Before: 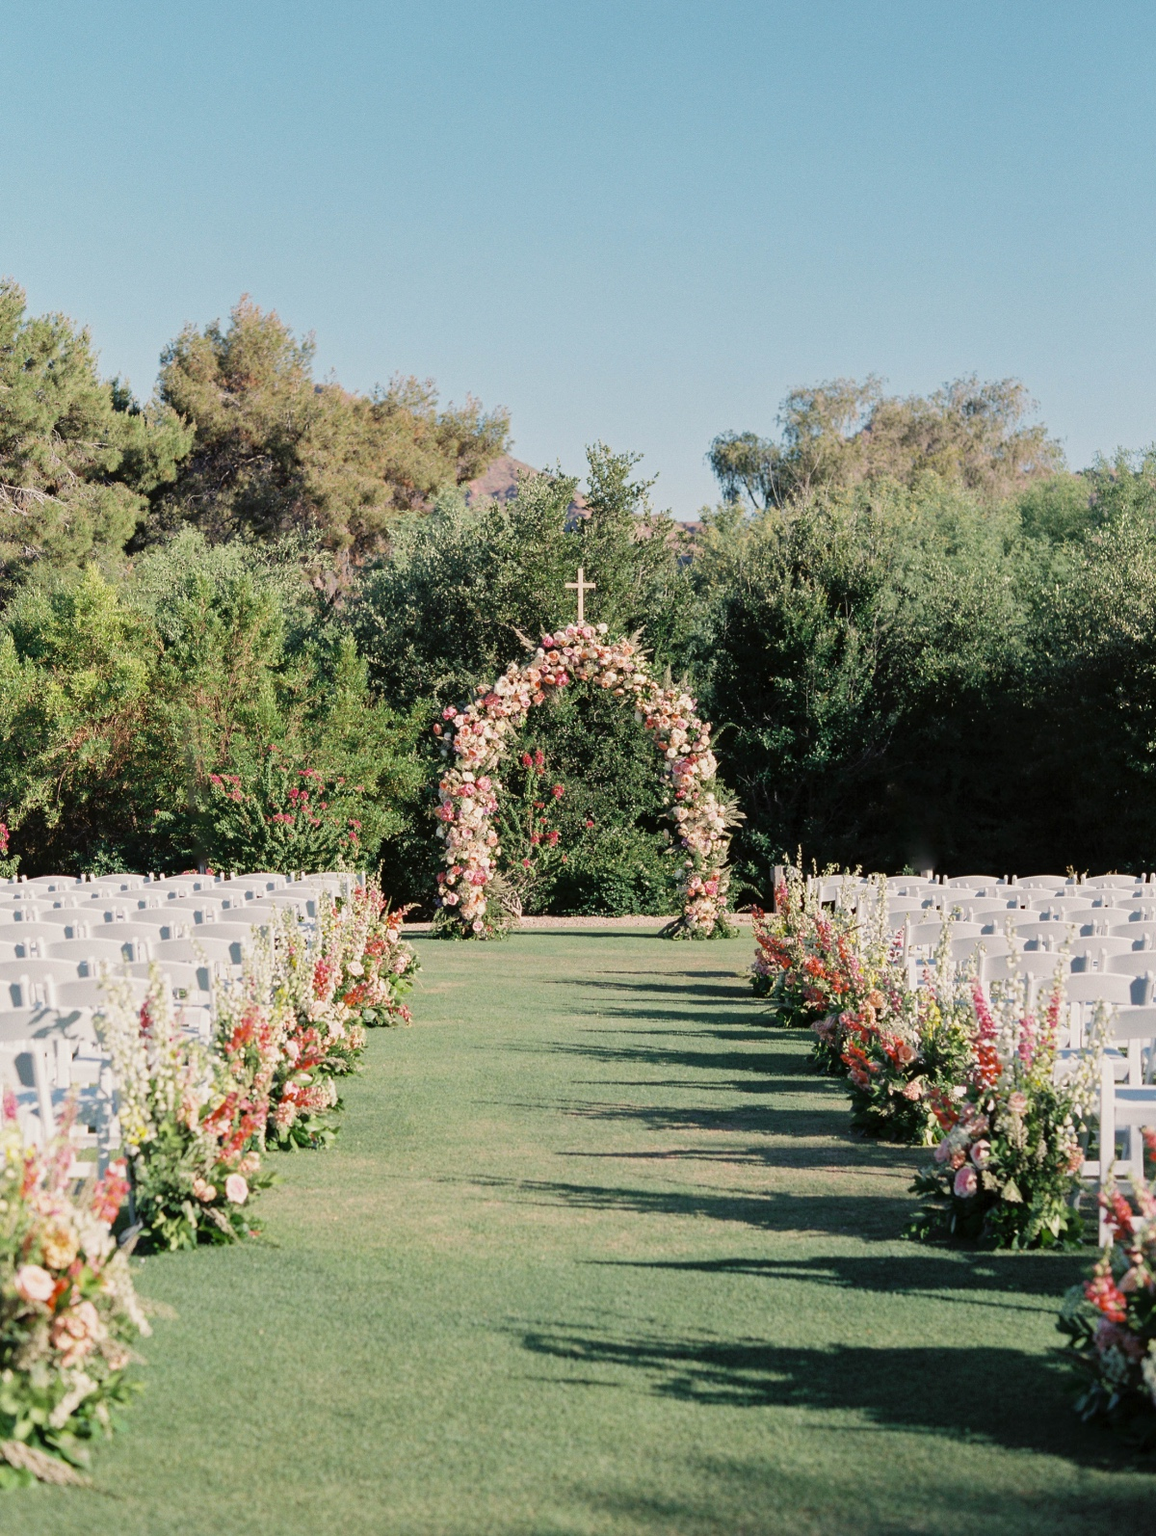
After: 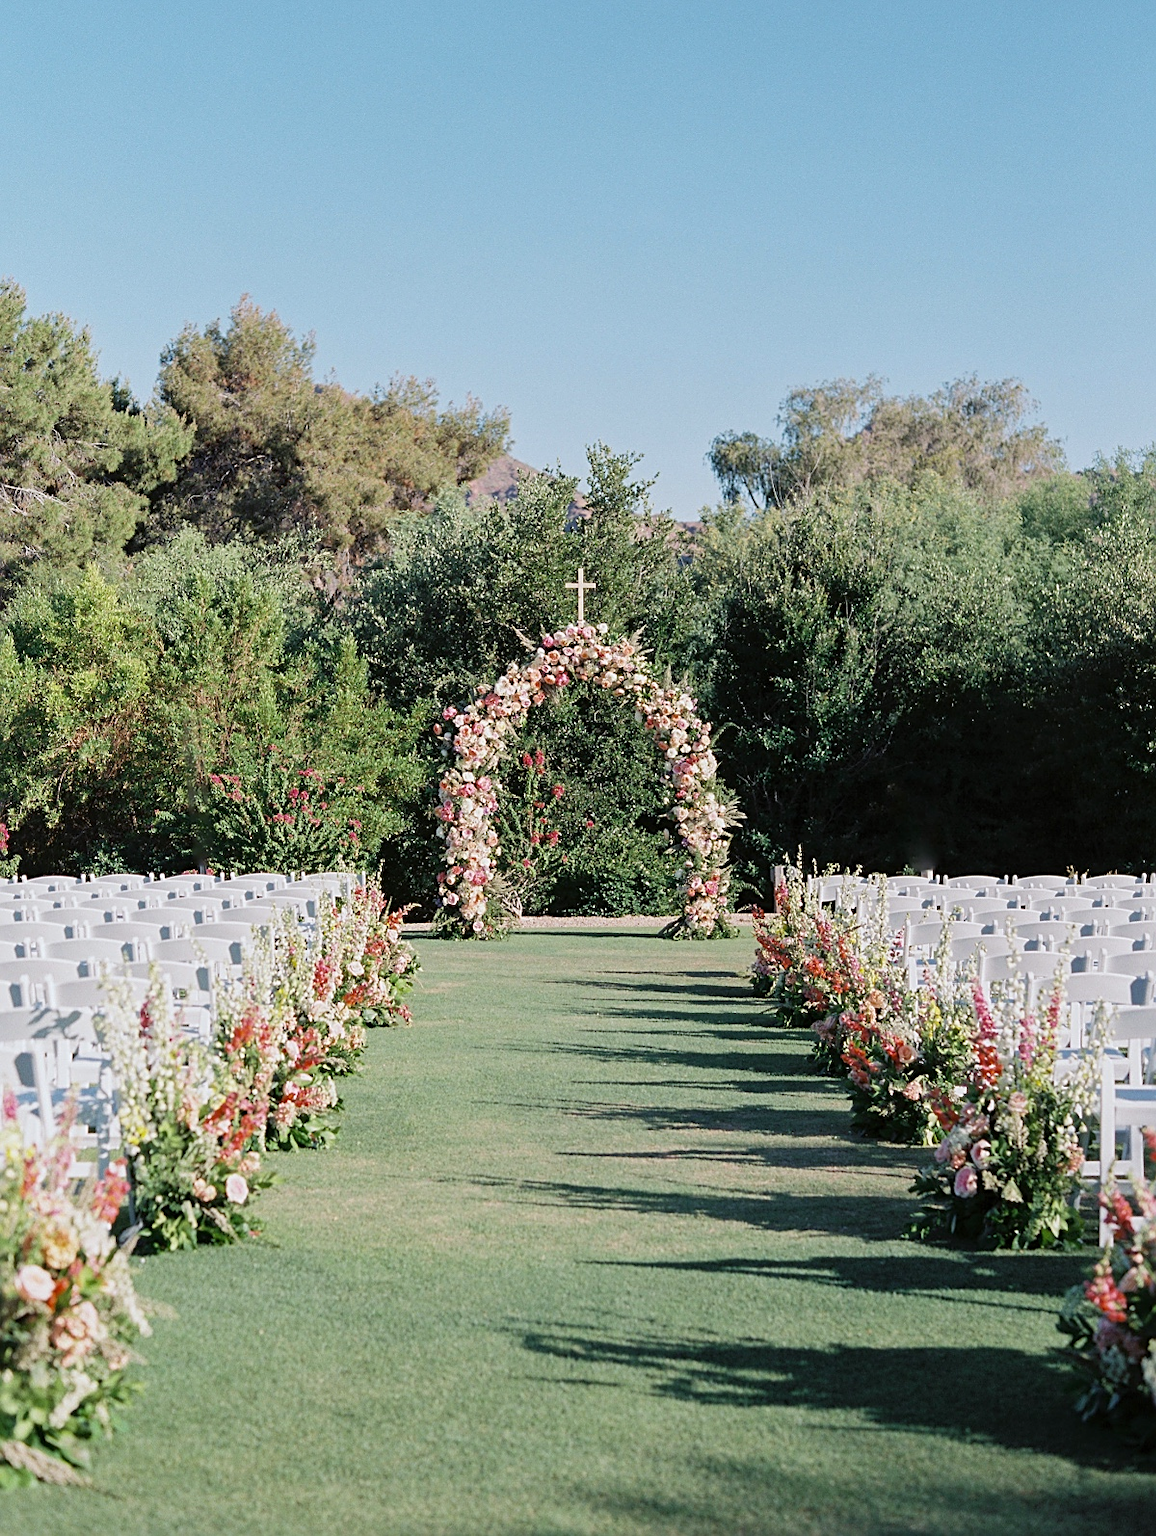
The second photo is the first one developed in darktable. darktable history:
white balance: red 0.967, blue 1.049
sharpen: on, module defaults
